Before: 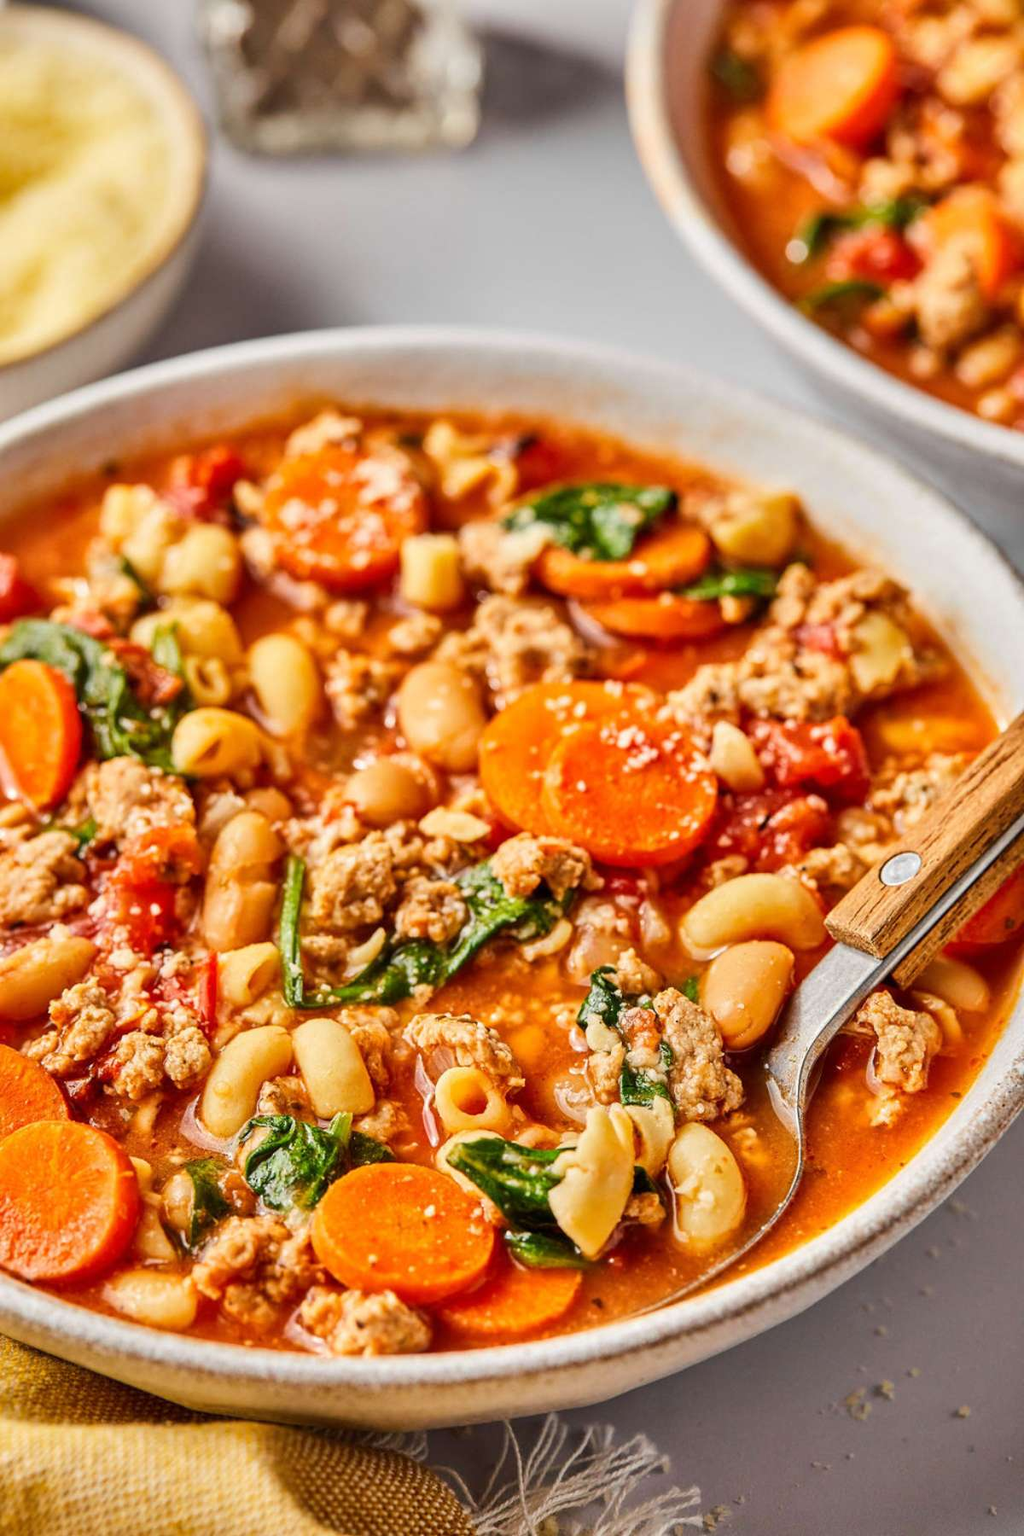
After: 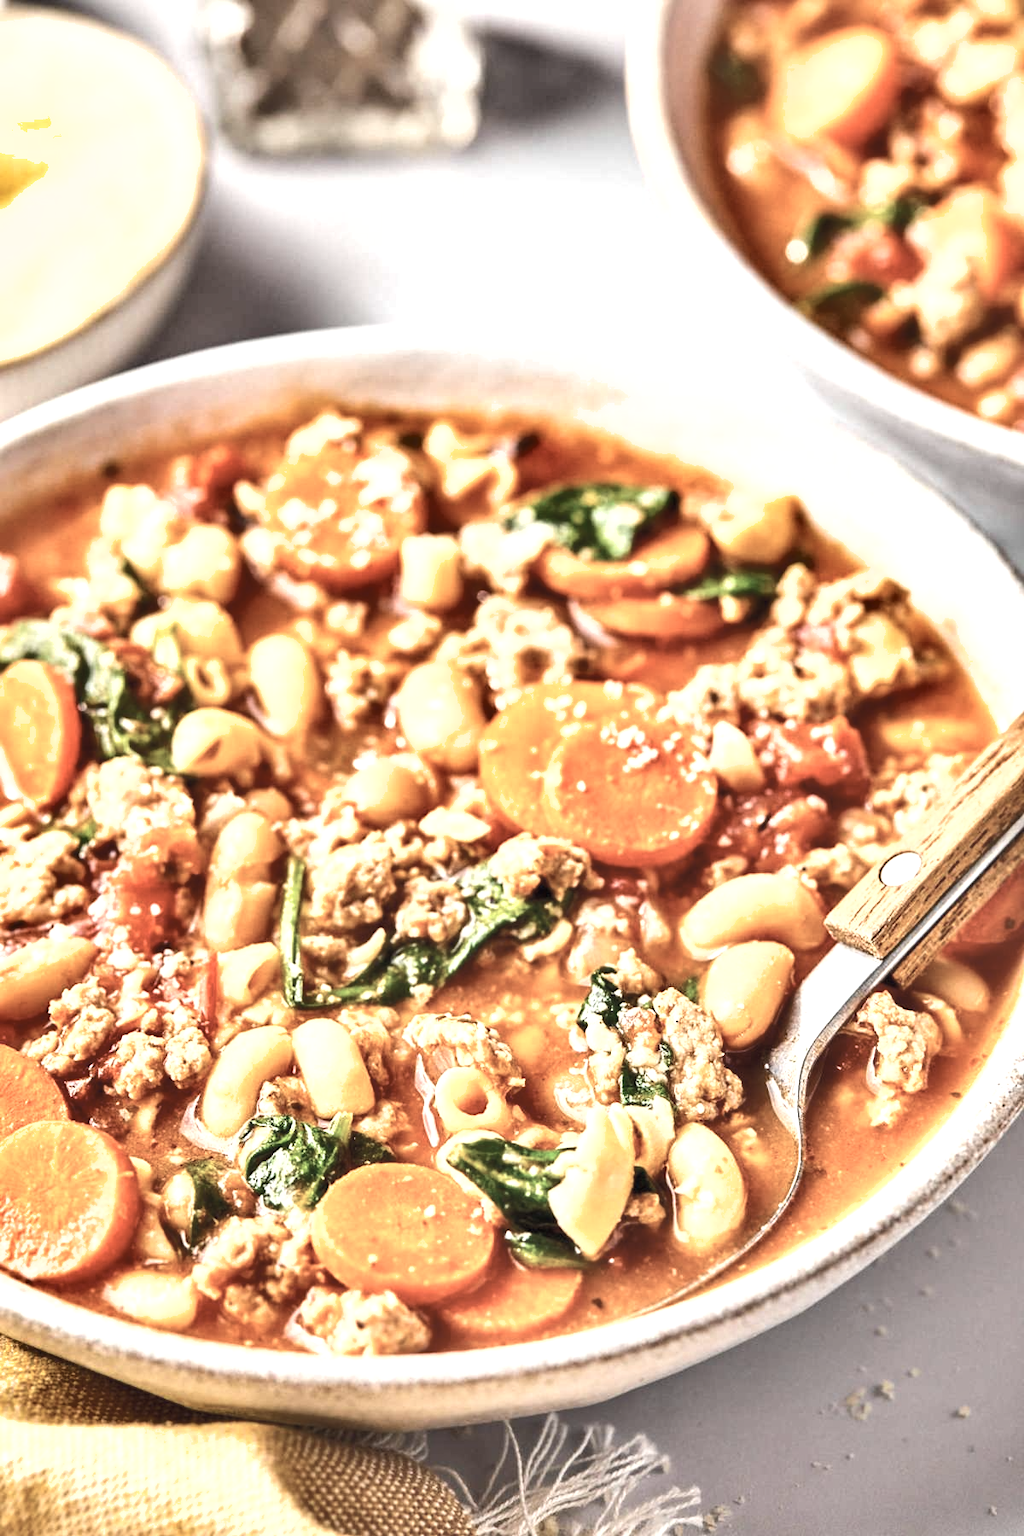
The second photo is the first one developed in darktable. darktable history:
shadows and highlights: soften with gaussian
exposure: black level correction 0, exposure 1.1 EV, compensate exposure bias true, compensate highlight preservation false
contrast brightness saturation: brightness 0.18, saturation -0.5
